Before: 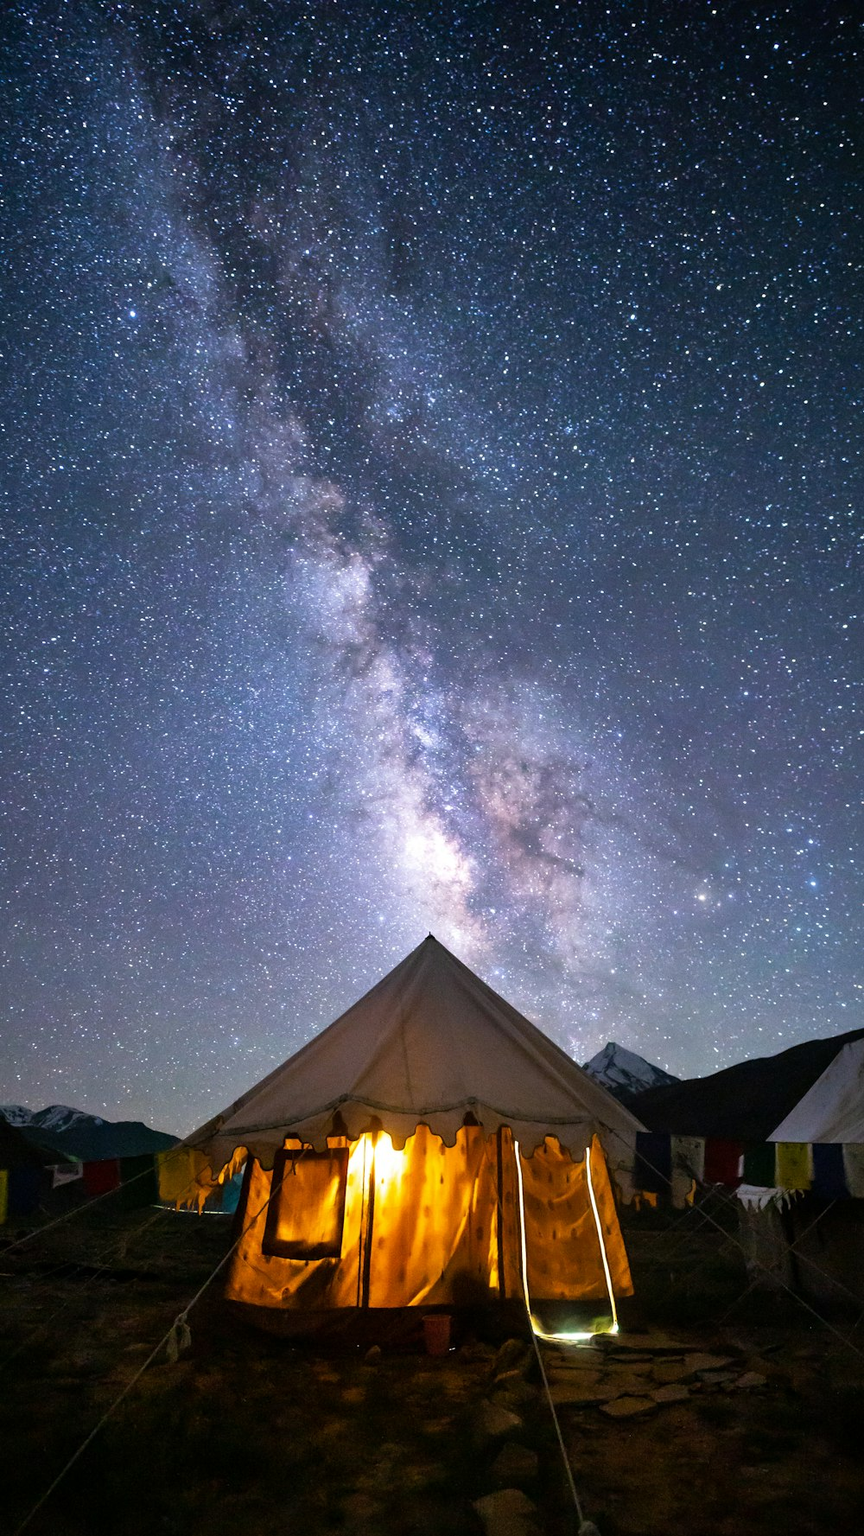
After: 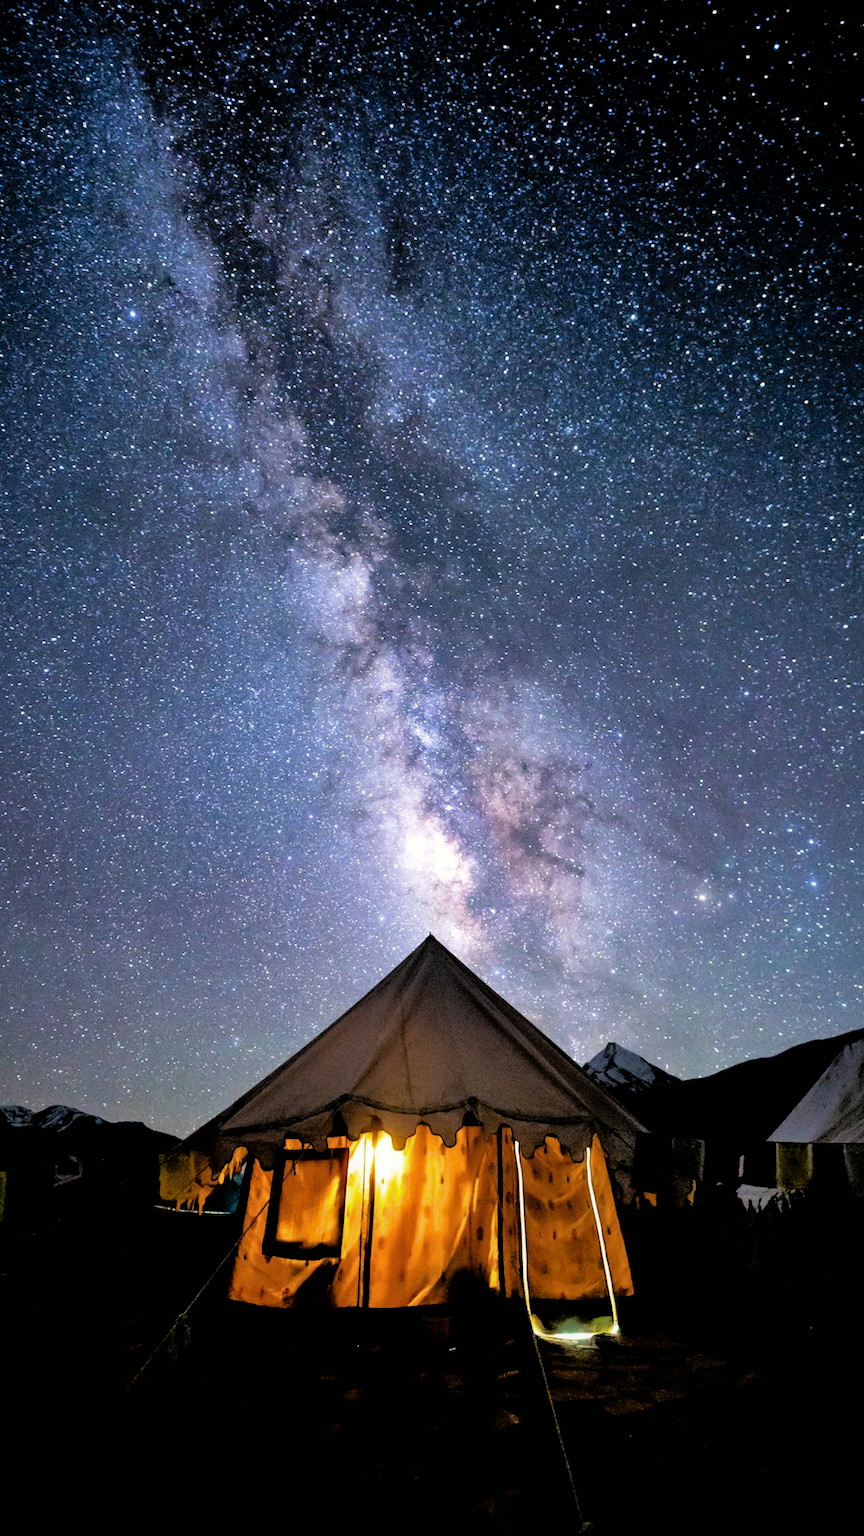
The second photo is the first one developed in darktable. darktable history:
shadows and highlights: on, module defaults
tone equalizer: -8 EV 0.057 EV, edges refinement/feathering 500, mask exposure compensation -1.57 EV, preserve details no
filmic rgb: black relative exposure -3.71 EV, white relative exposure 2.76 EV, threshold 3.04 EV, dynamic range scaling -5.42%, hardness 3.05, enable highlight reconstruction true
haze removal: compatibility mode true, adaptive false
